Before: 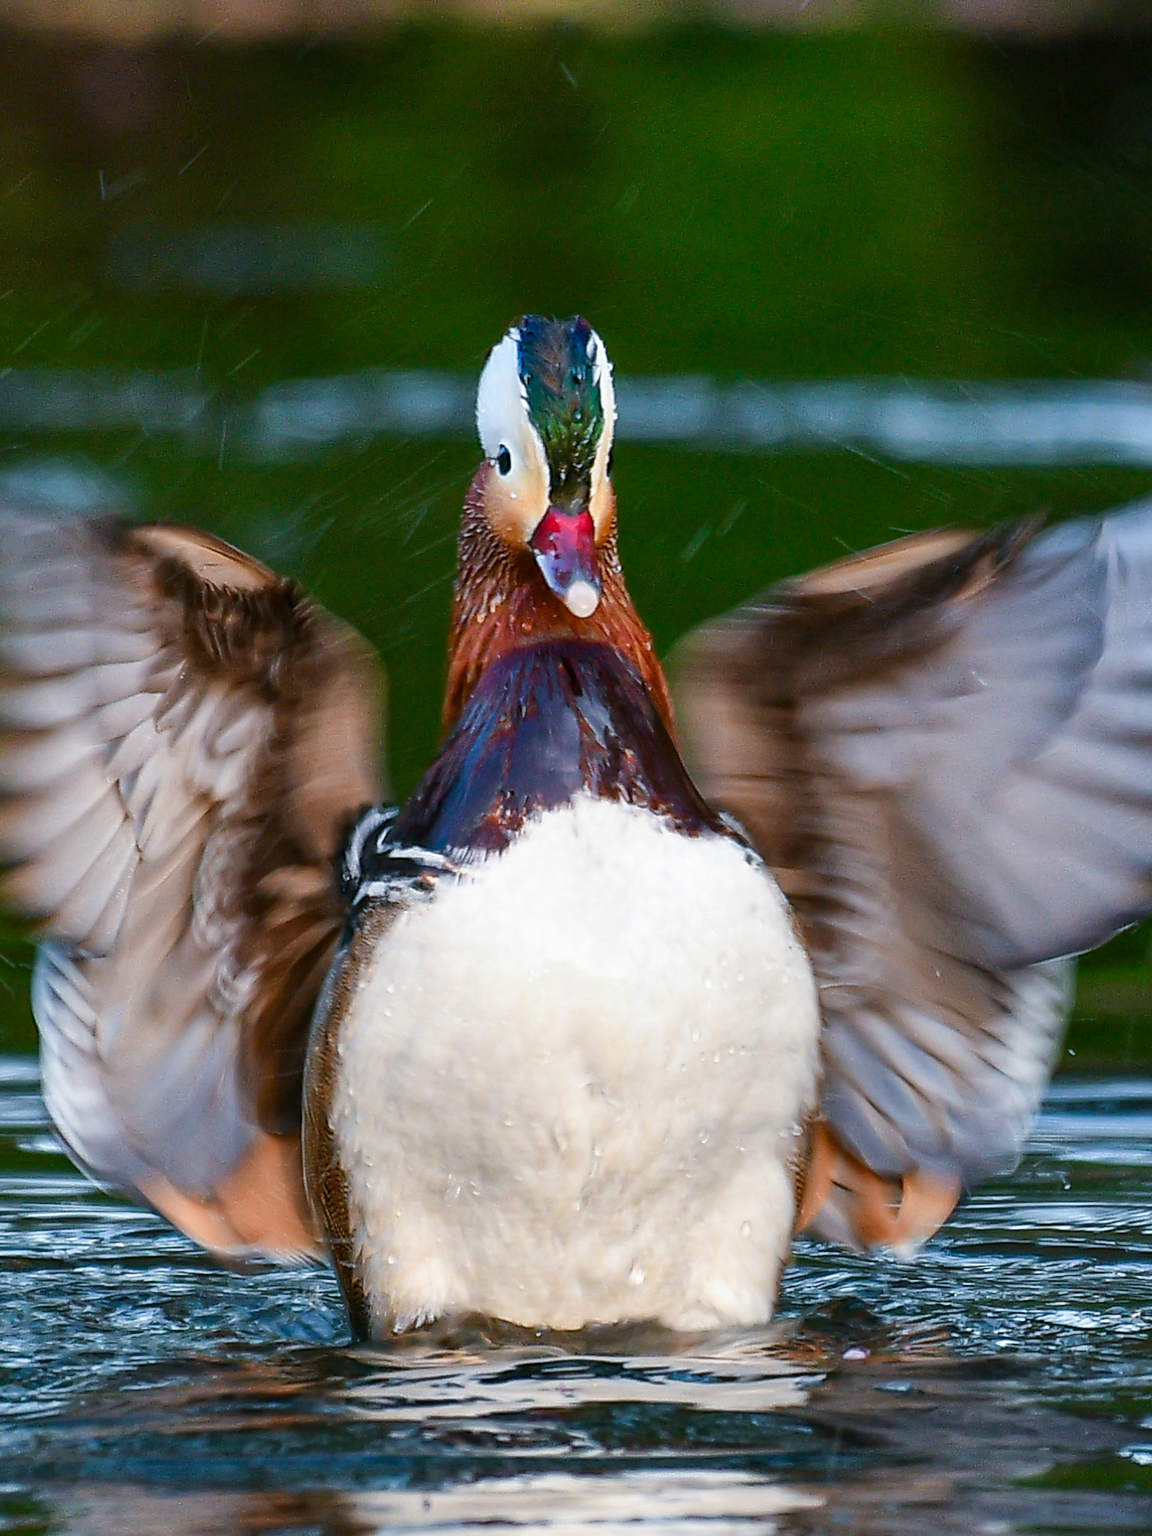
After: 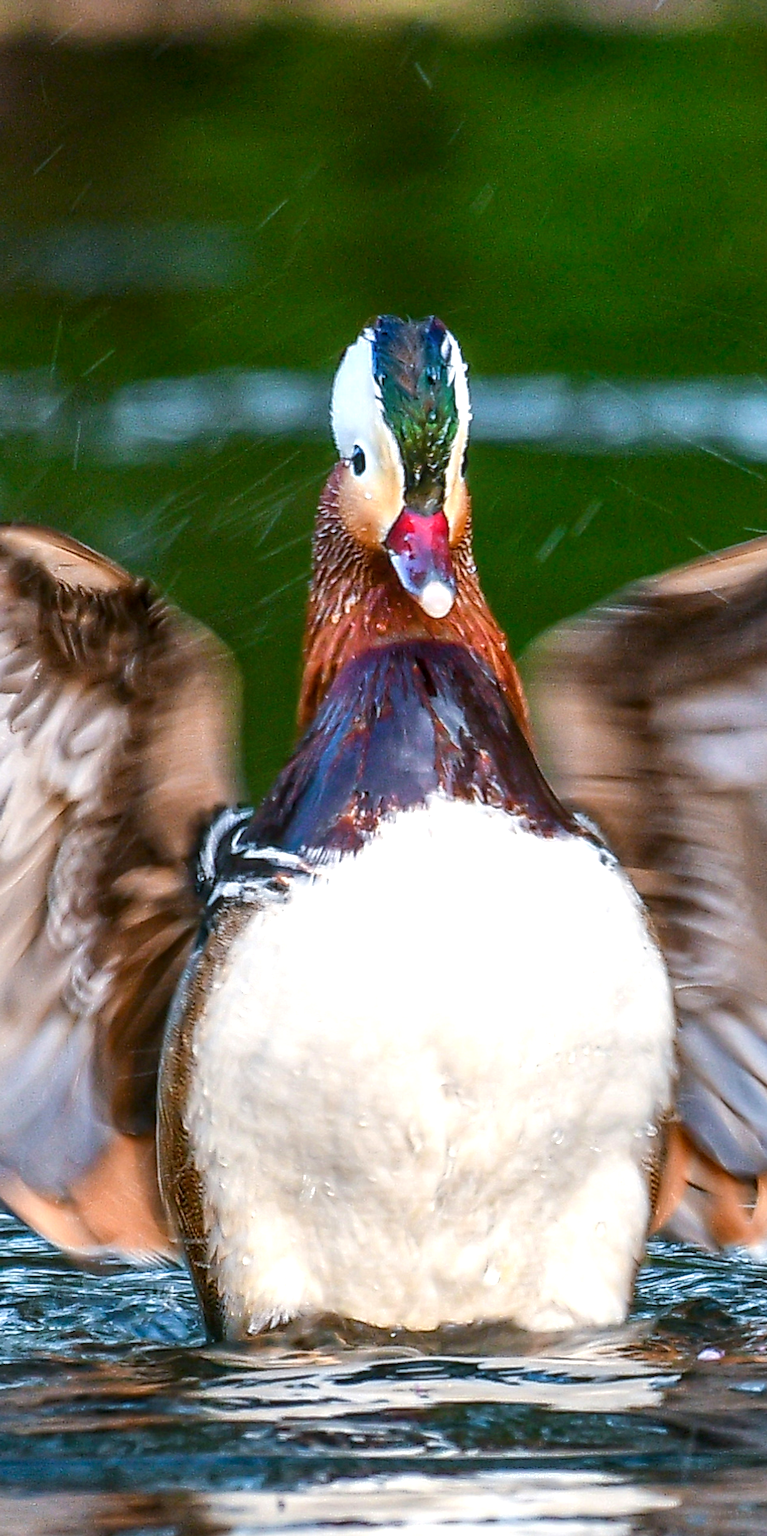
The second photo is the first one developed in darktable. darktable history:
exposure: exposure 0.485 EV, compensate highlight preservation false
local contrast: on, module defaults
crop and rotate: left 12.673%, right 20.66%
